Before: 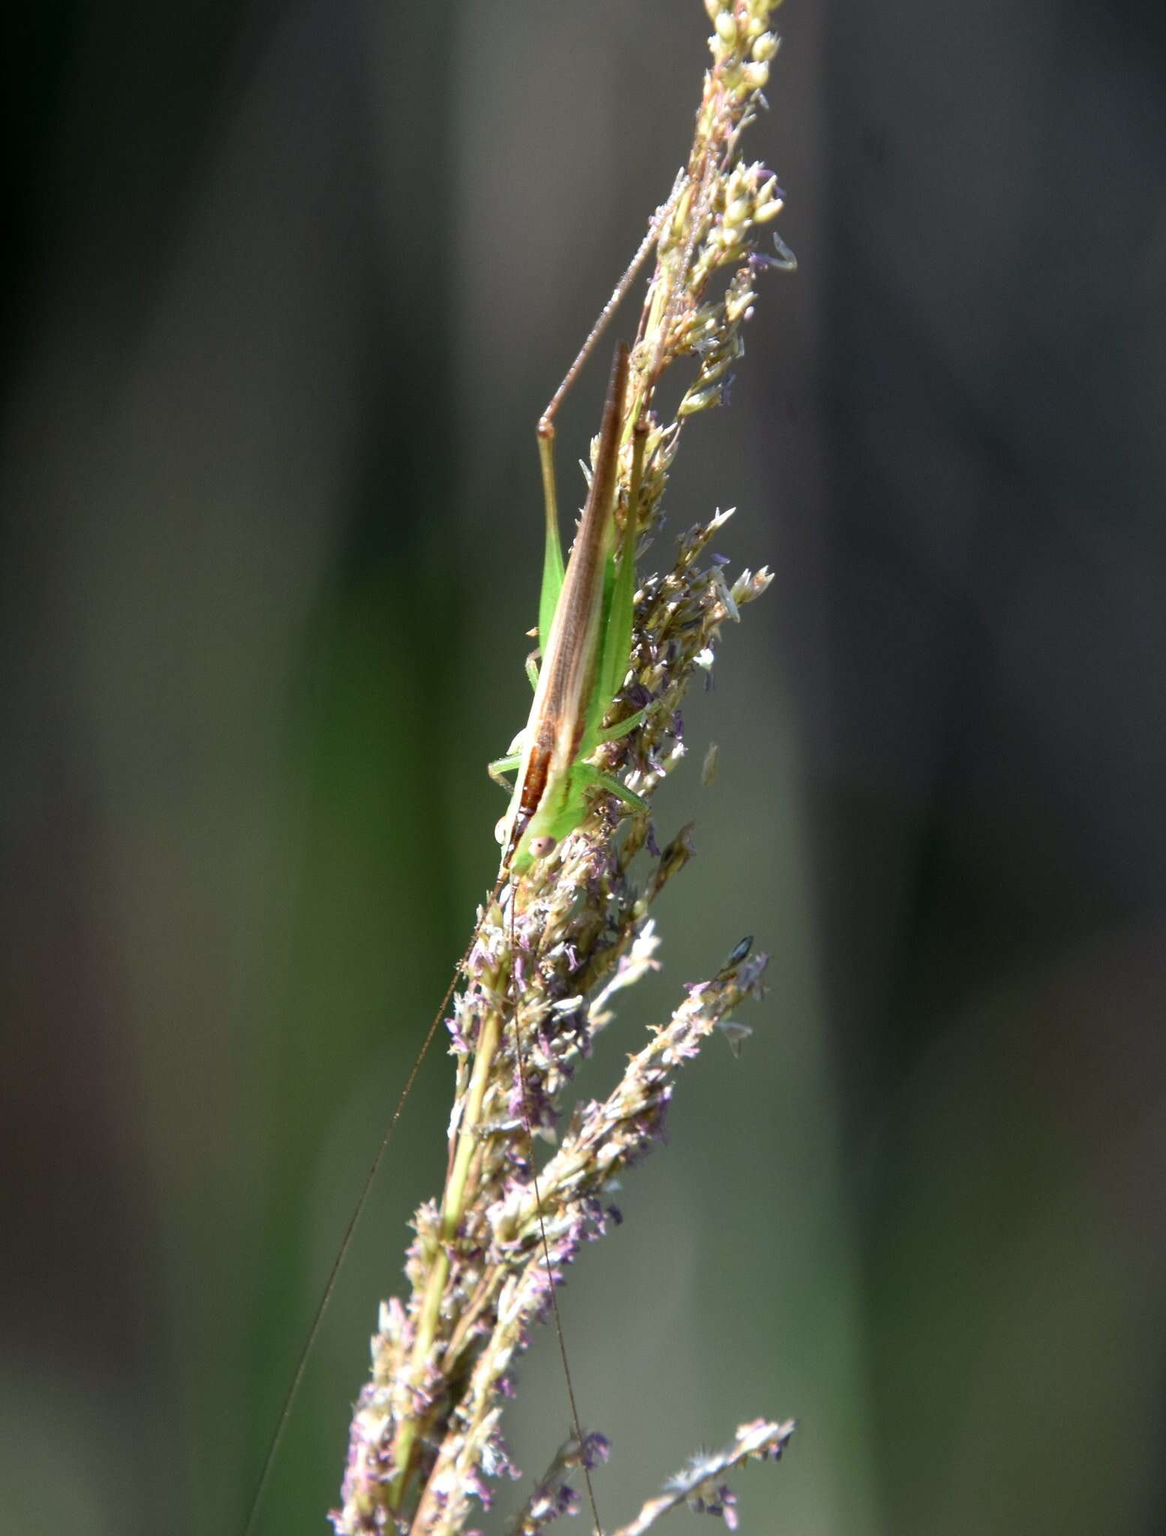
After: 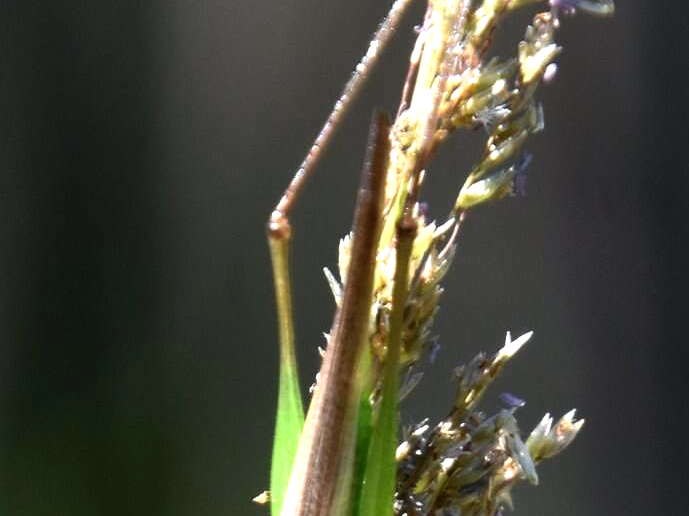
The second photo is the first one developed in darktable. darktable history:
crop: left 28.838%, top 16.854%, right 26.798%, bottom 57.919%
color balance rgb: perceptual saturation grading › global saturation 0.37%, perceptual brilliance grading › global brilliance 14.193%, perceptual brilliance grading › shadows -34.247%, global vibrance 20%
